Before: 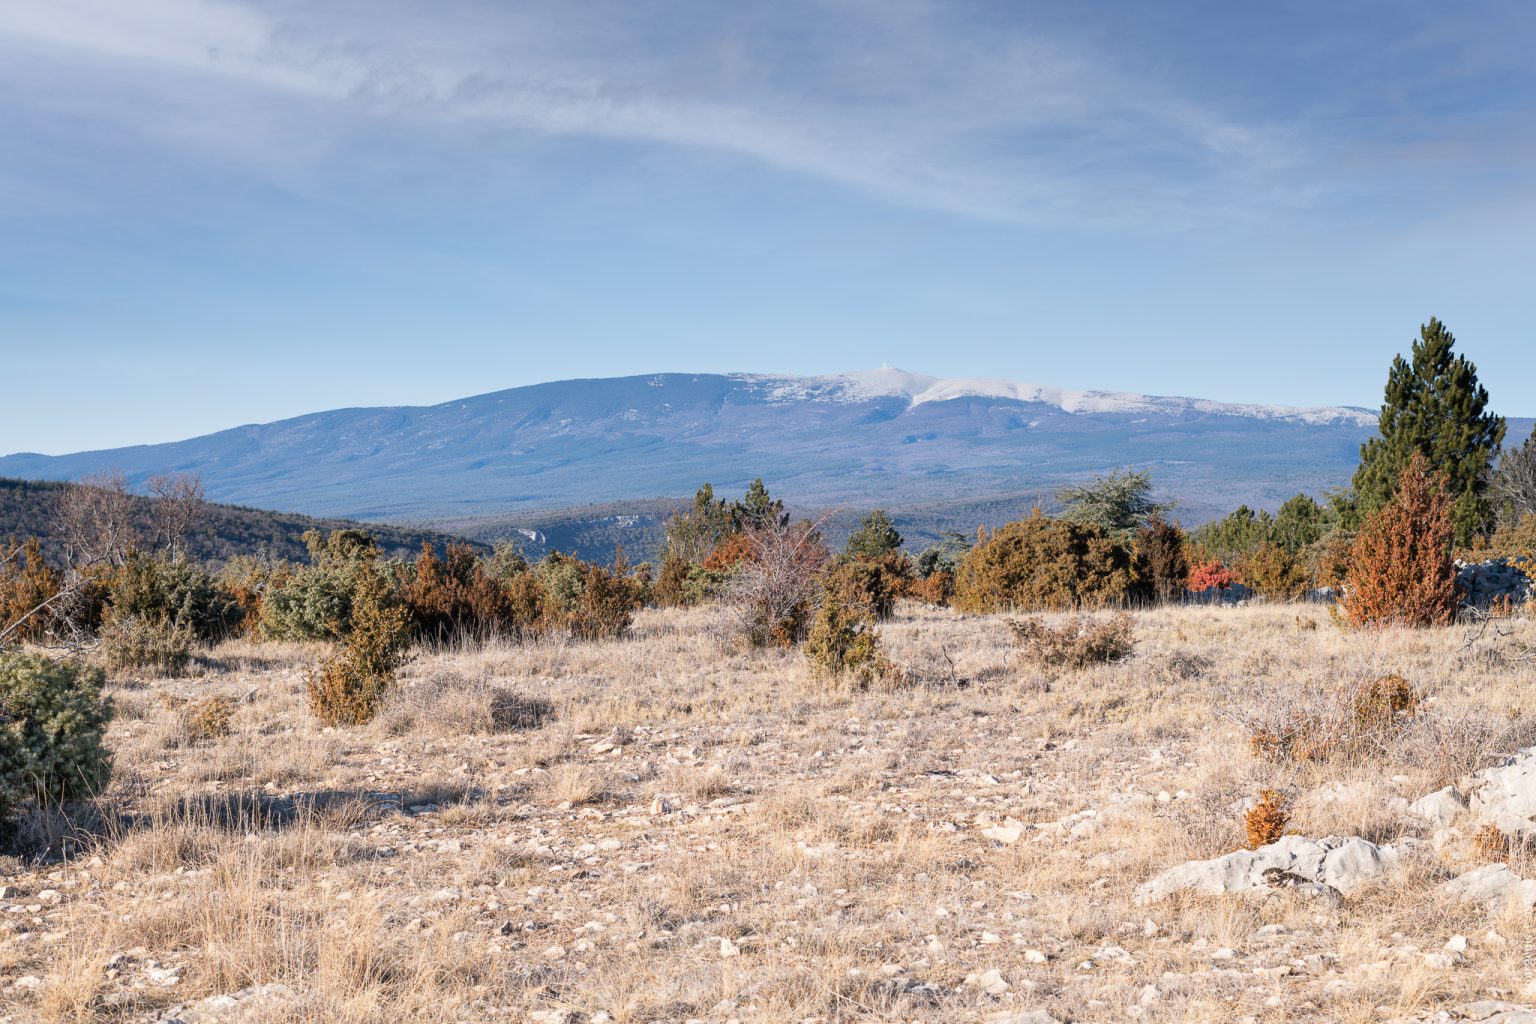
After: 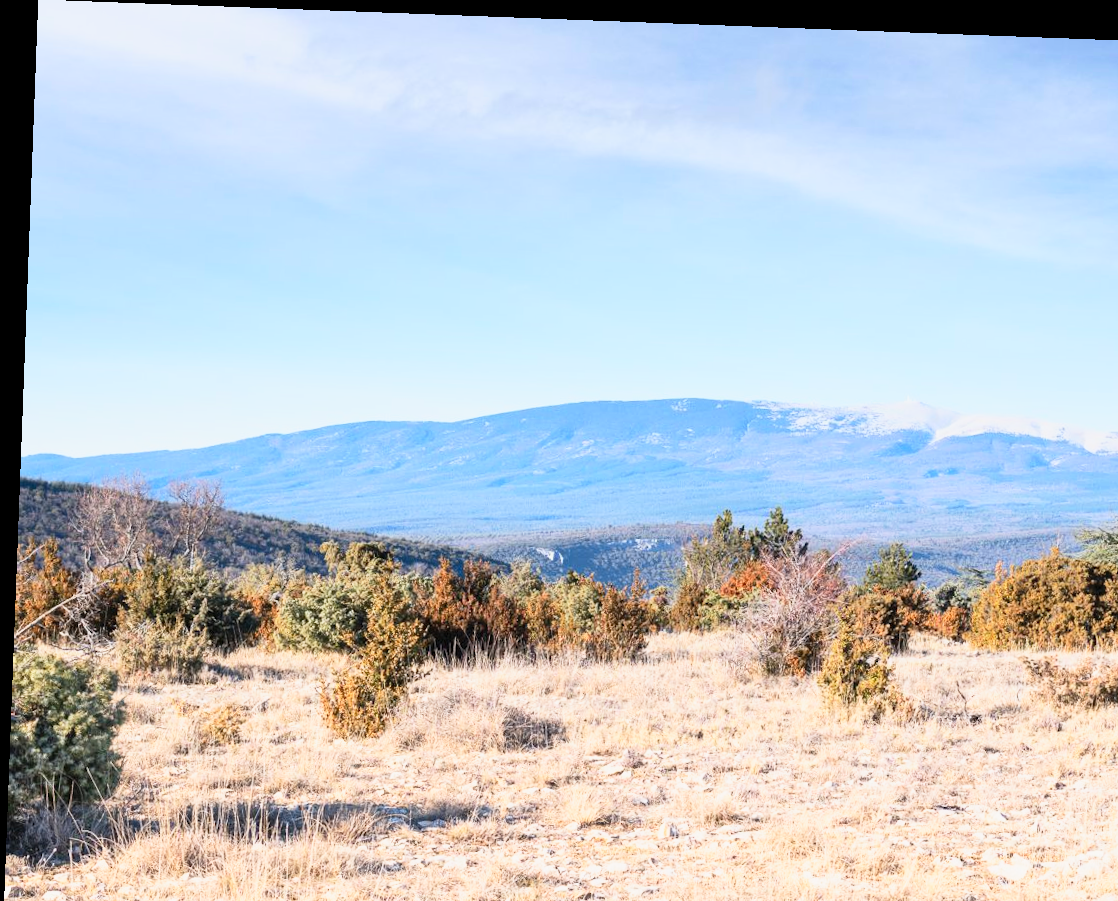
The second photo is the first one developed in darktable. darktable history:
rotate and perspective: rotation 2.17°, automatic cropping off
base curve: curves: ch0 [(0, 0) (0.088, 0.125) (0.176, 0.251) (0.354, 0.501) (0.613, 0.749) (1, 0.877)], preserve colors none
contrast brightness saturation: contrast 0.2, brightness 0.16, saturation 0.22
crop: right 28.885%, bottom 16.626%
